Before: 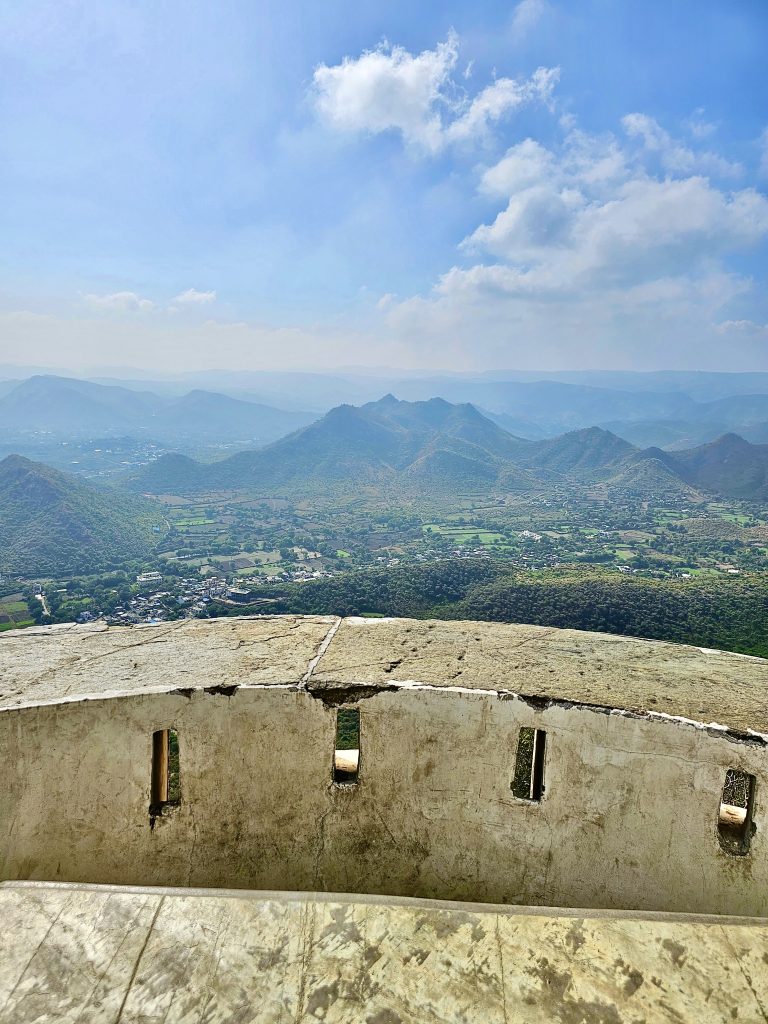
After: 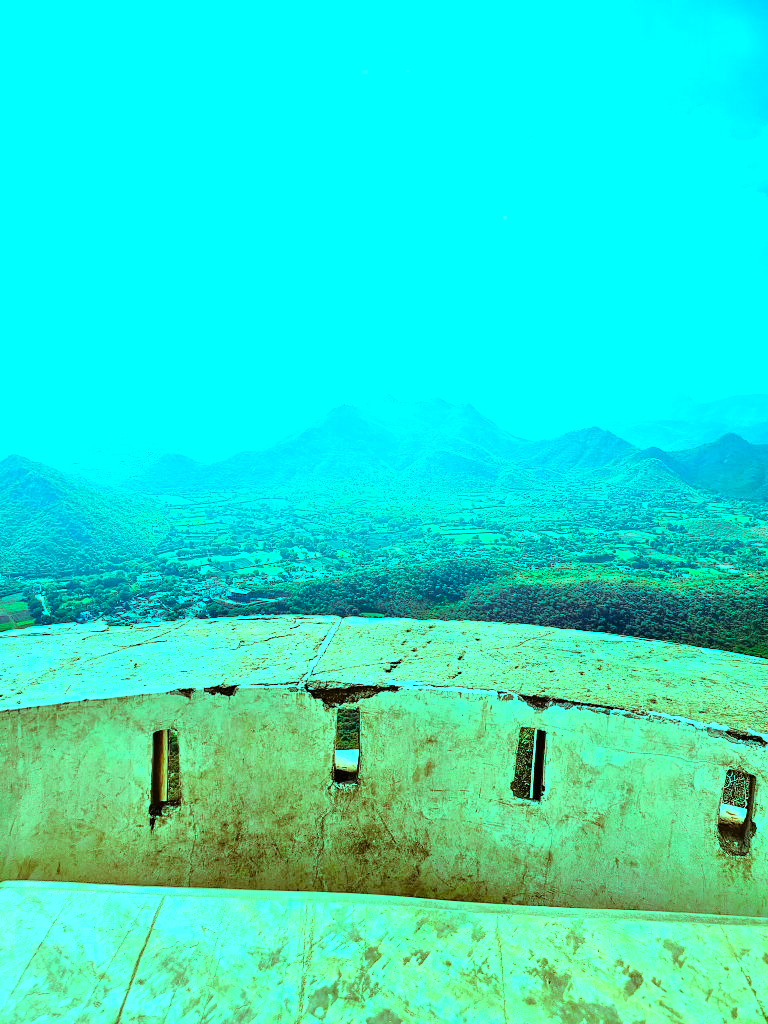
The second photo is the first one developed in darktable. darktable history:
tone equalizer: -8 EV -1.07 EV, -7 EV -1.04 EV, -6 EV -0.873 EV, -5 EV -0.603 EV, -3 EV 0.595 EV, -2 EV 0.885 EV, -1 EV 0.985 EV, +0 EV 1.07 EV
color balance rgb: highlights gain › luminance 20.166%, highlights gain › chroma 13.156%, highlights gain › hue 170.99°, linear chroma grading › global chroma 8.844%, perceptual saturation grading › global saturation 10.62%, contrast -10.635%
